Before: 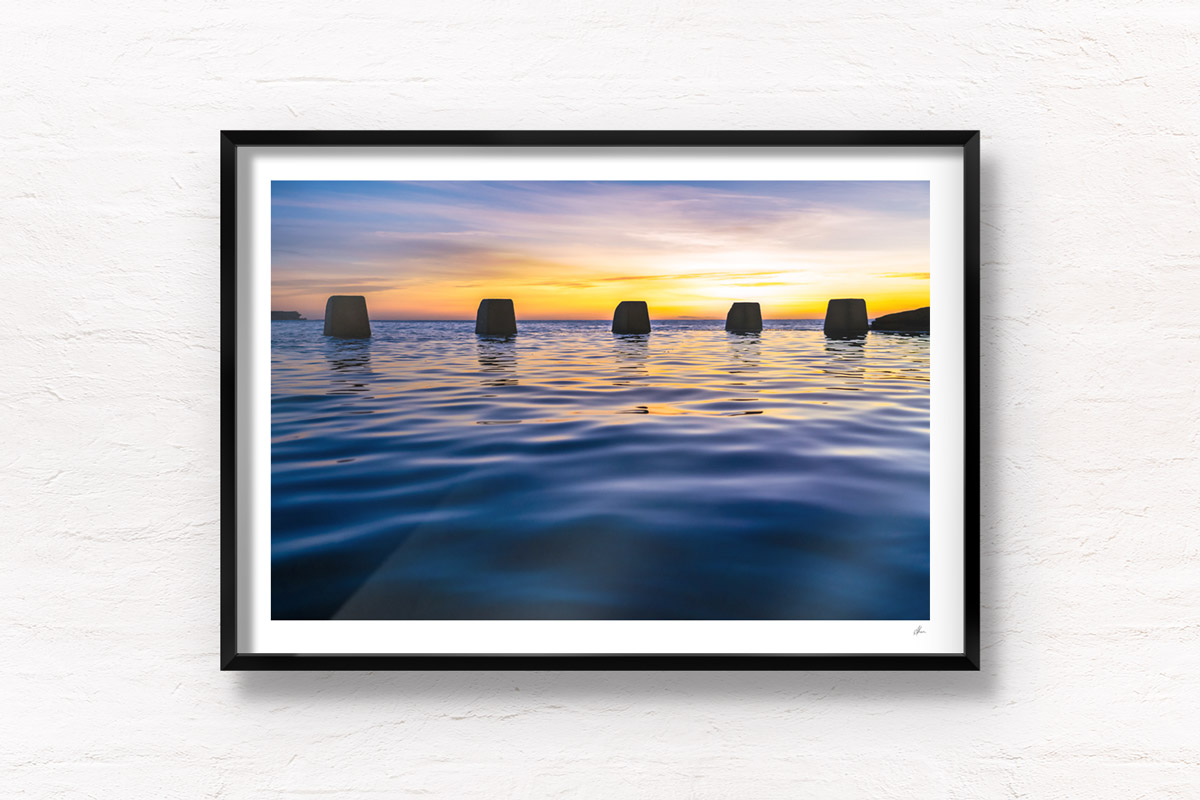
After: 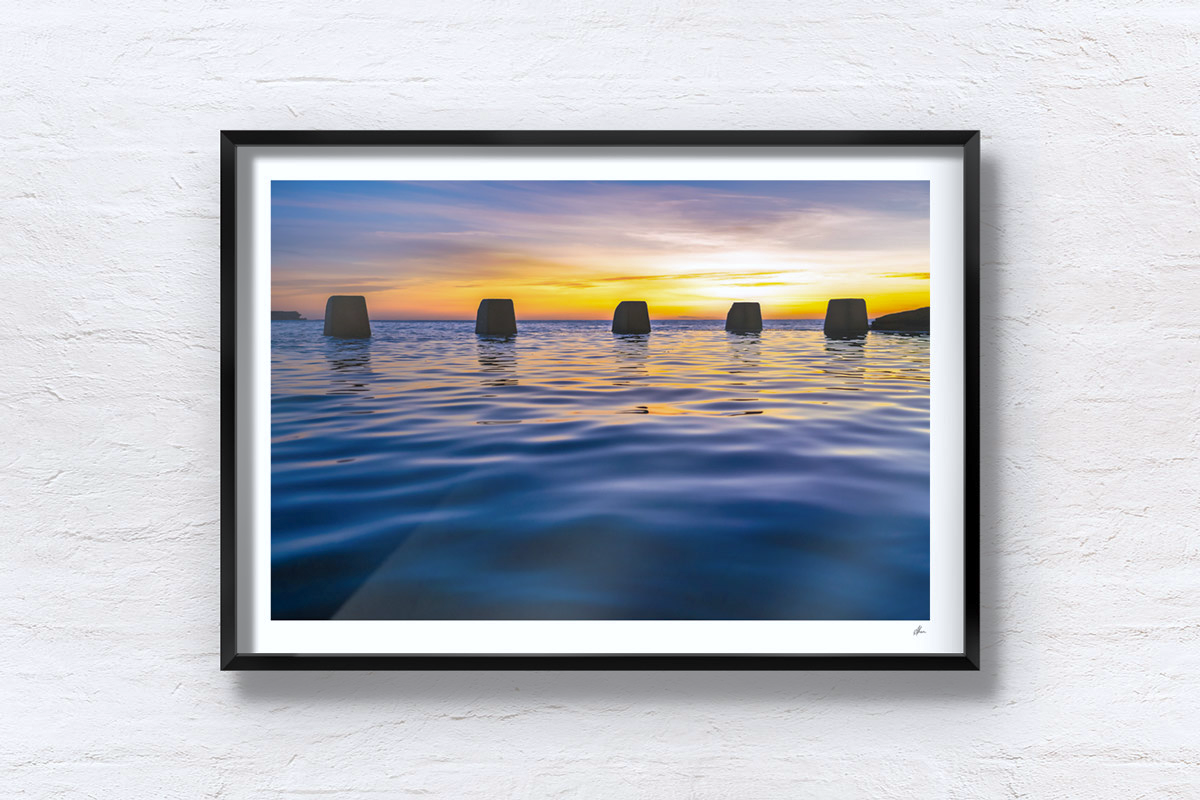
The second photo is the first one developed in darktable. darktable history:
white balance: red 0.988, blue 1.017
shadows and highlights: on, module defaults
